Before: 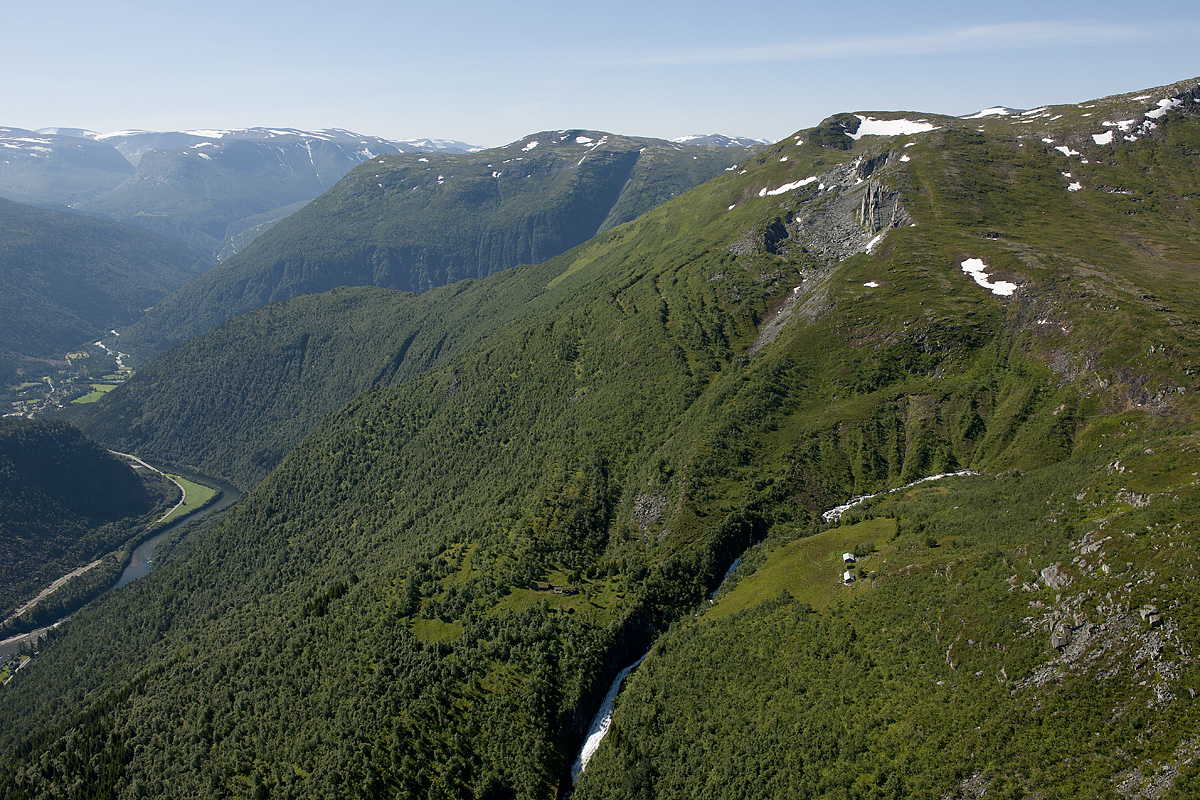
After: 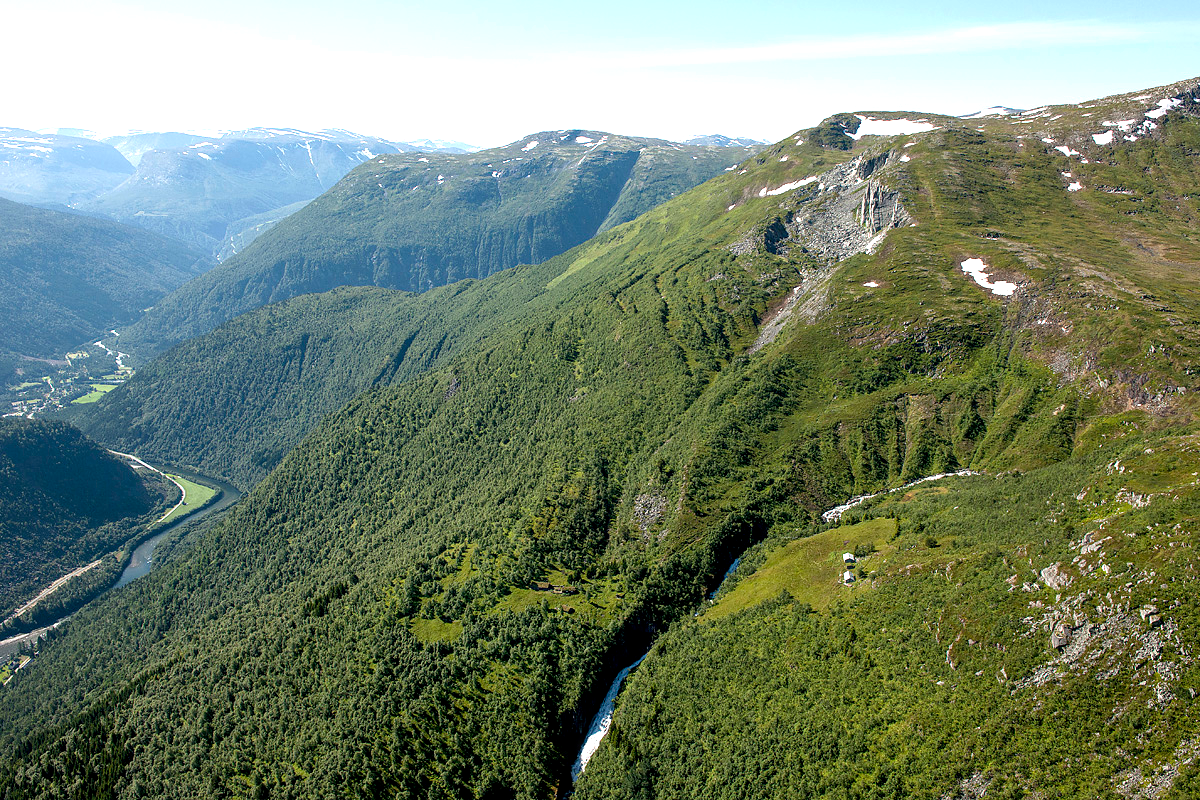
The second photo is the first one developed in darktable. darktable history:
local contrast: on, module defaults
exposure: black level correction 0, exposure 1 EV, compensate exposure bias true, compensate highlight preservation false
